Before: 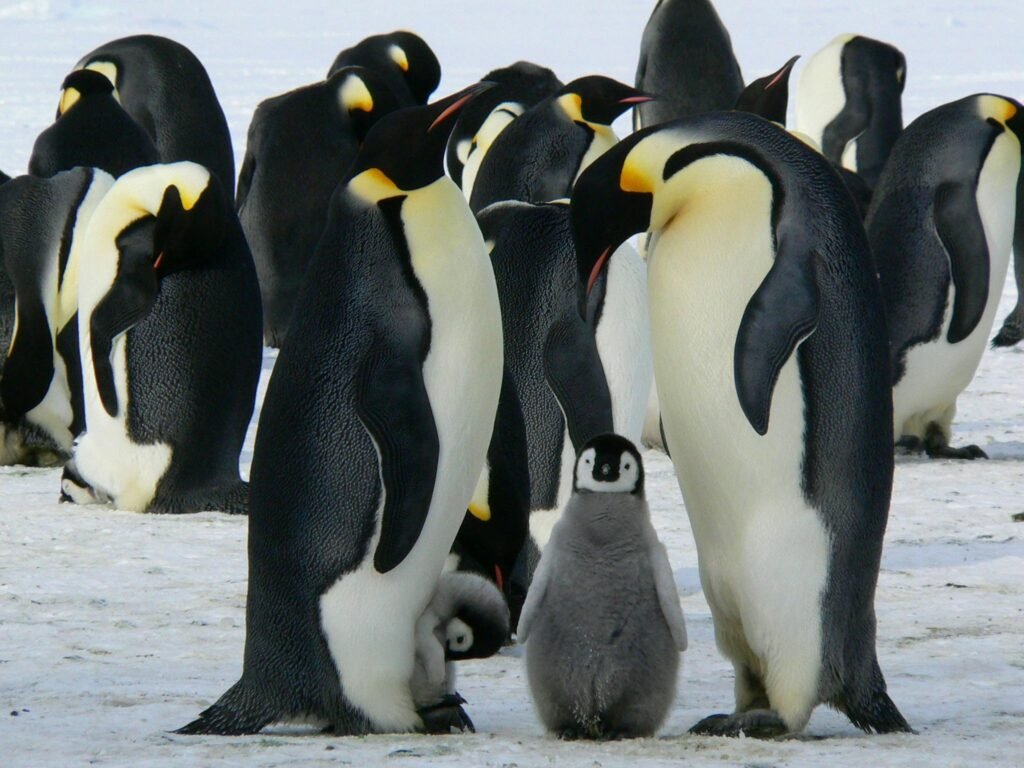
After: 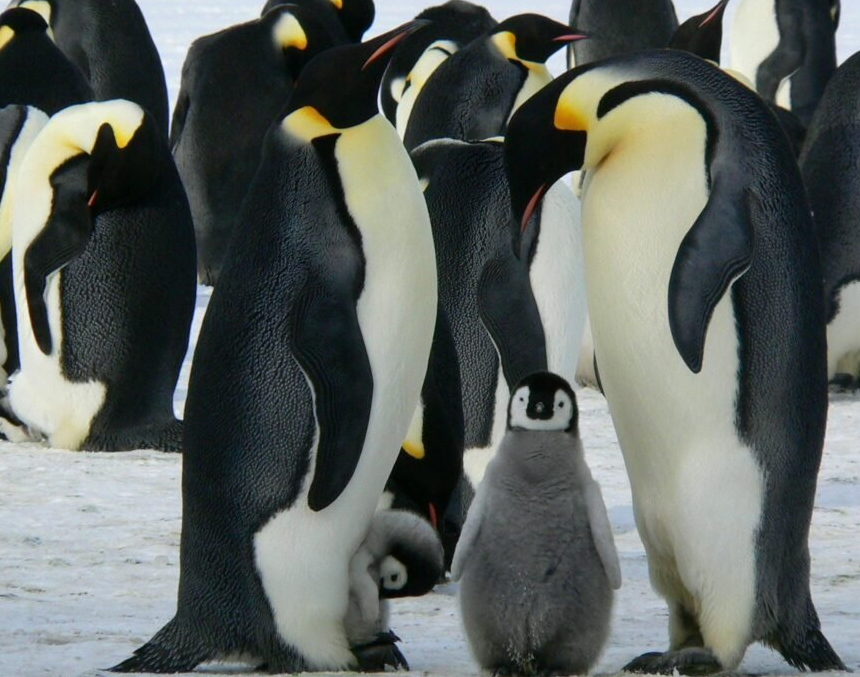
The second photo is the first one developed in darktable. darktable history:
shadows and highlights: shadows 37.27, highlights -28.18, soften with gaussian
crop: left 6.446%, top 8.188%, right 9.538%, bottom 3.548%
